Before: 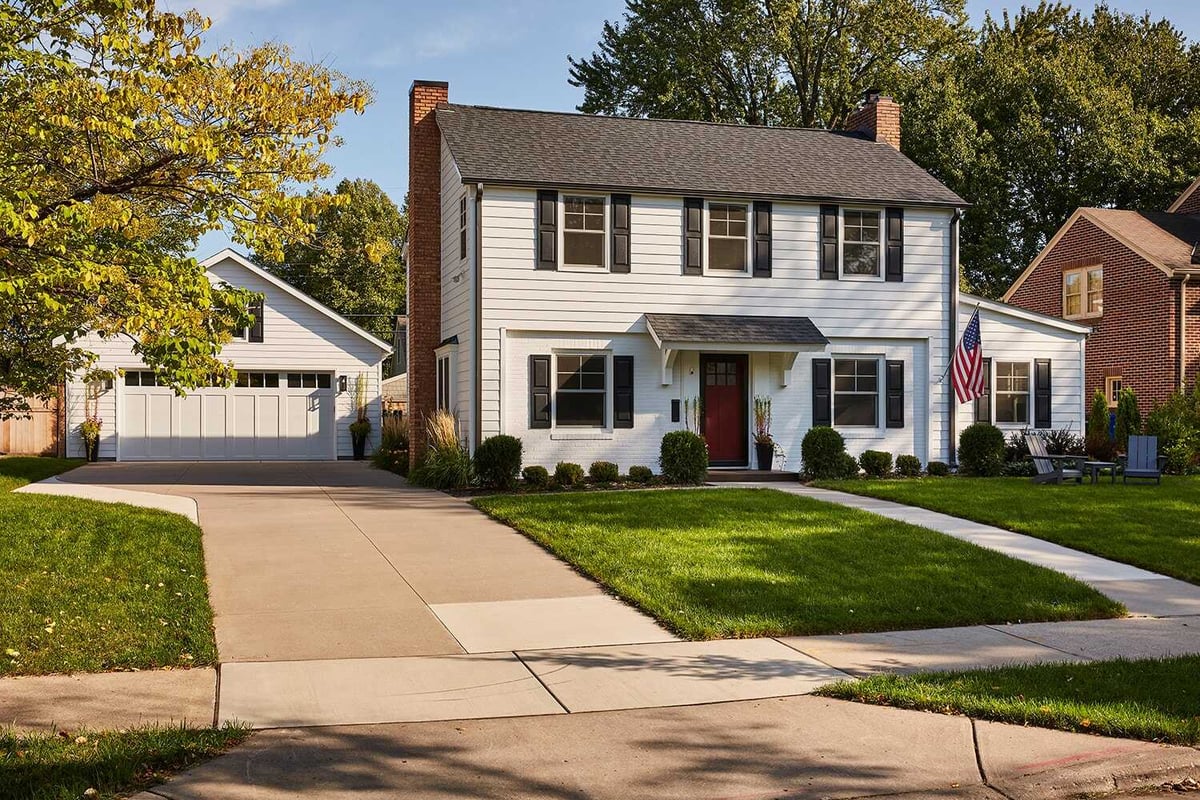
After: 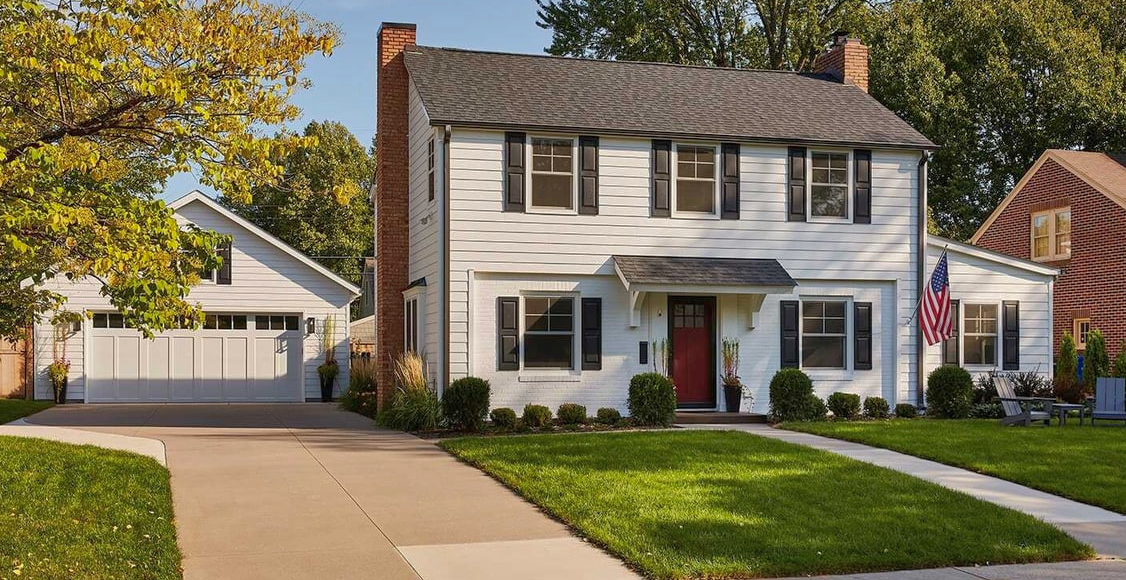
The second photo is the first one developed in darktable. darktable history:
shadows and highlights: on, module defaults
crop: left 2.737%, top 7.287%, right 3.421%, bottom 20.179%
